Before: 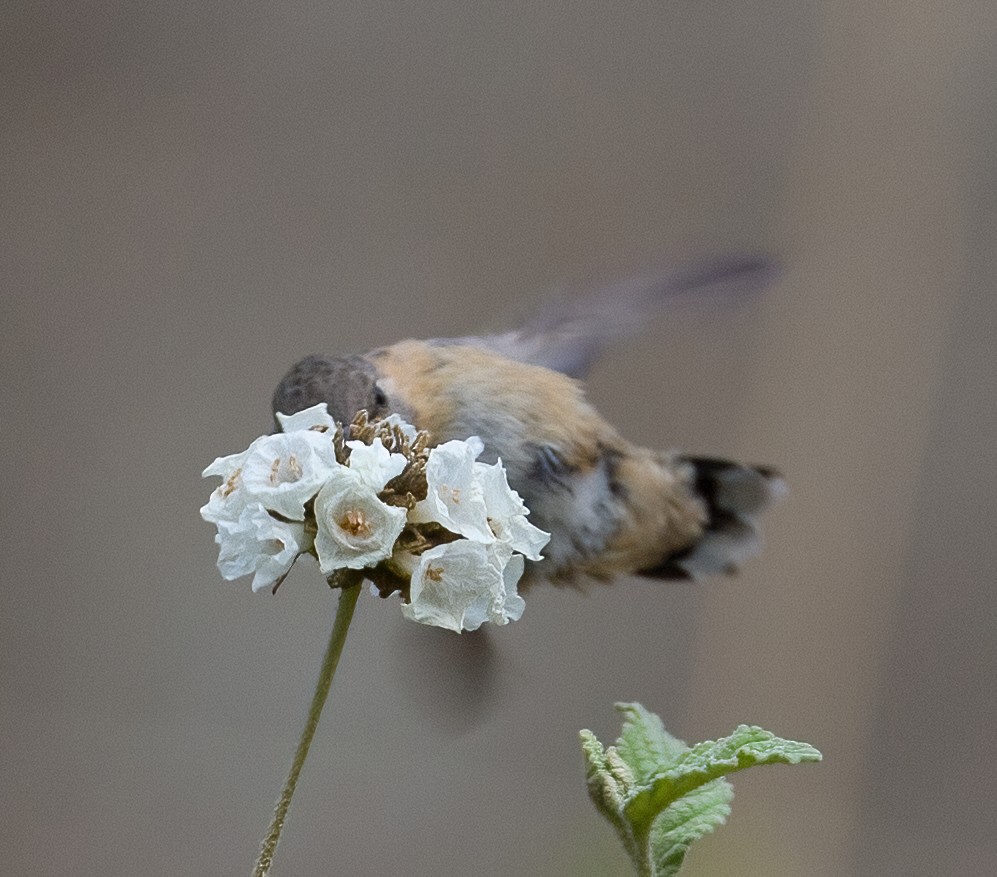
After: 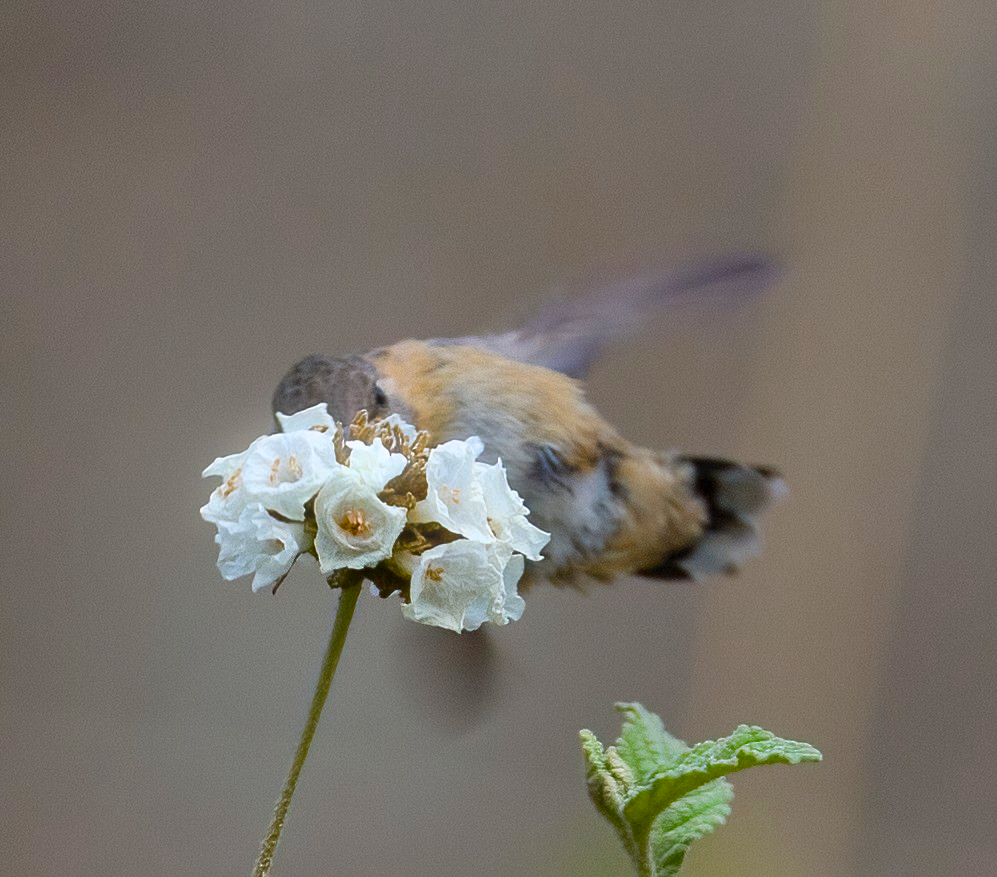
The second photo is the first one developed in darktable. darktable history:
bloom: size 5%, threshold 95%, strength 15%
shadows and highlights: soften with gaussian
color balance rgb: linear chroma grading › global chroma 15%, perceptual saturation grading › global saturation 30%
